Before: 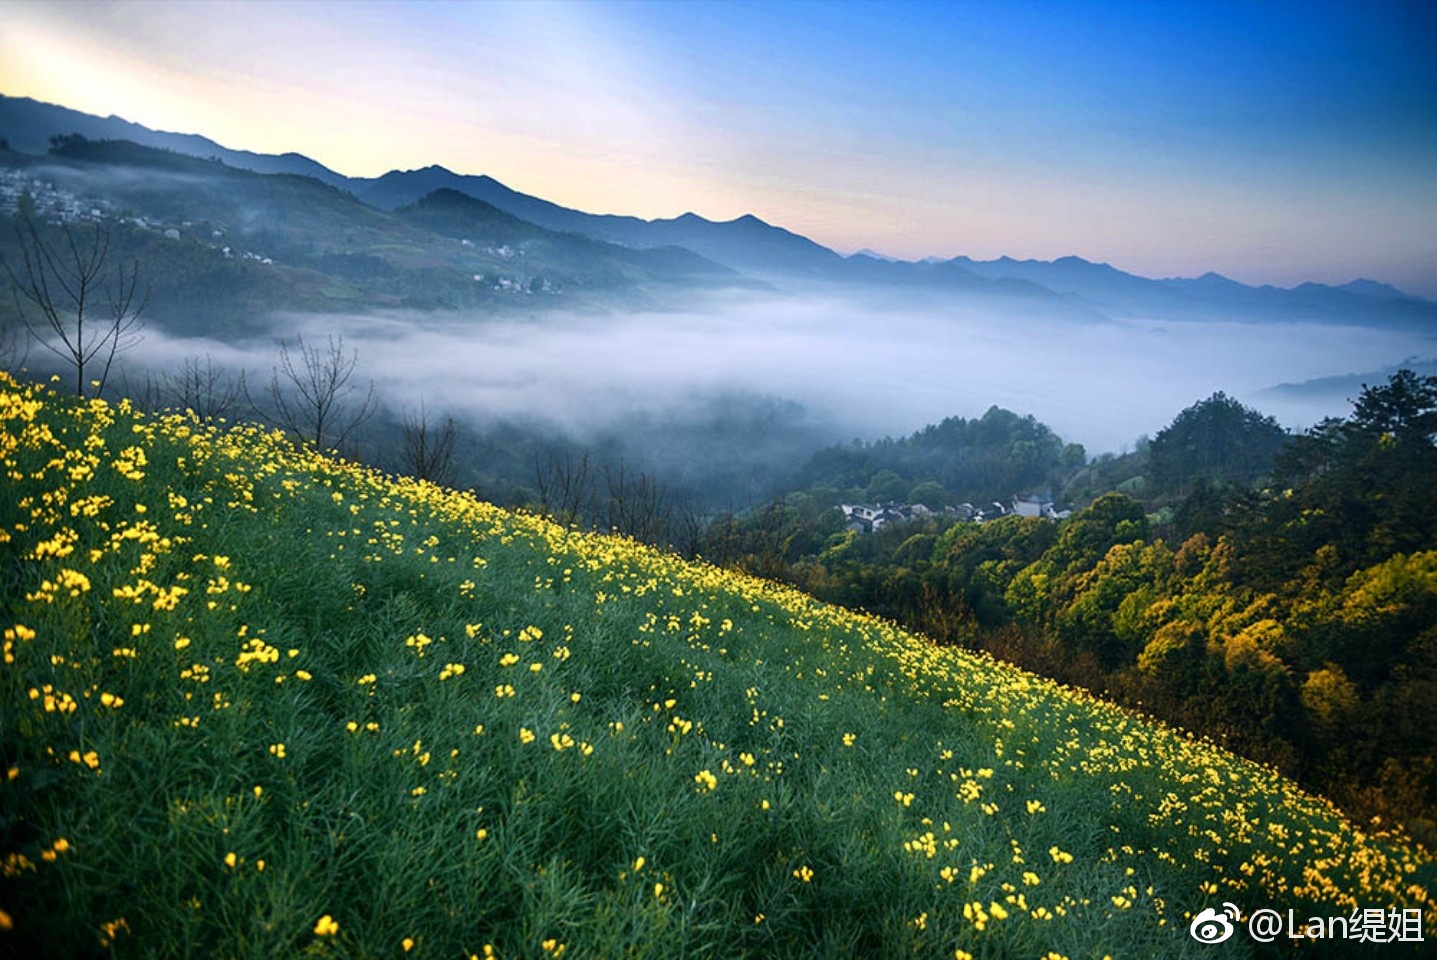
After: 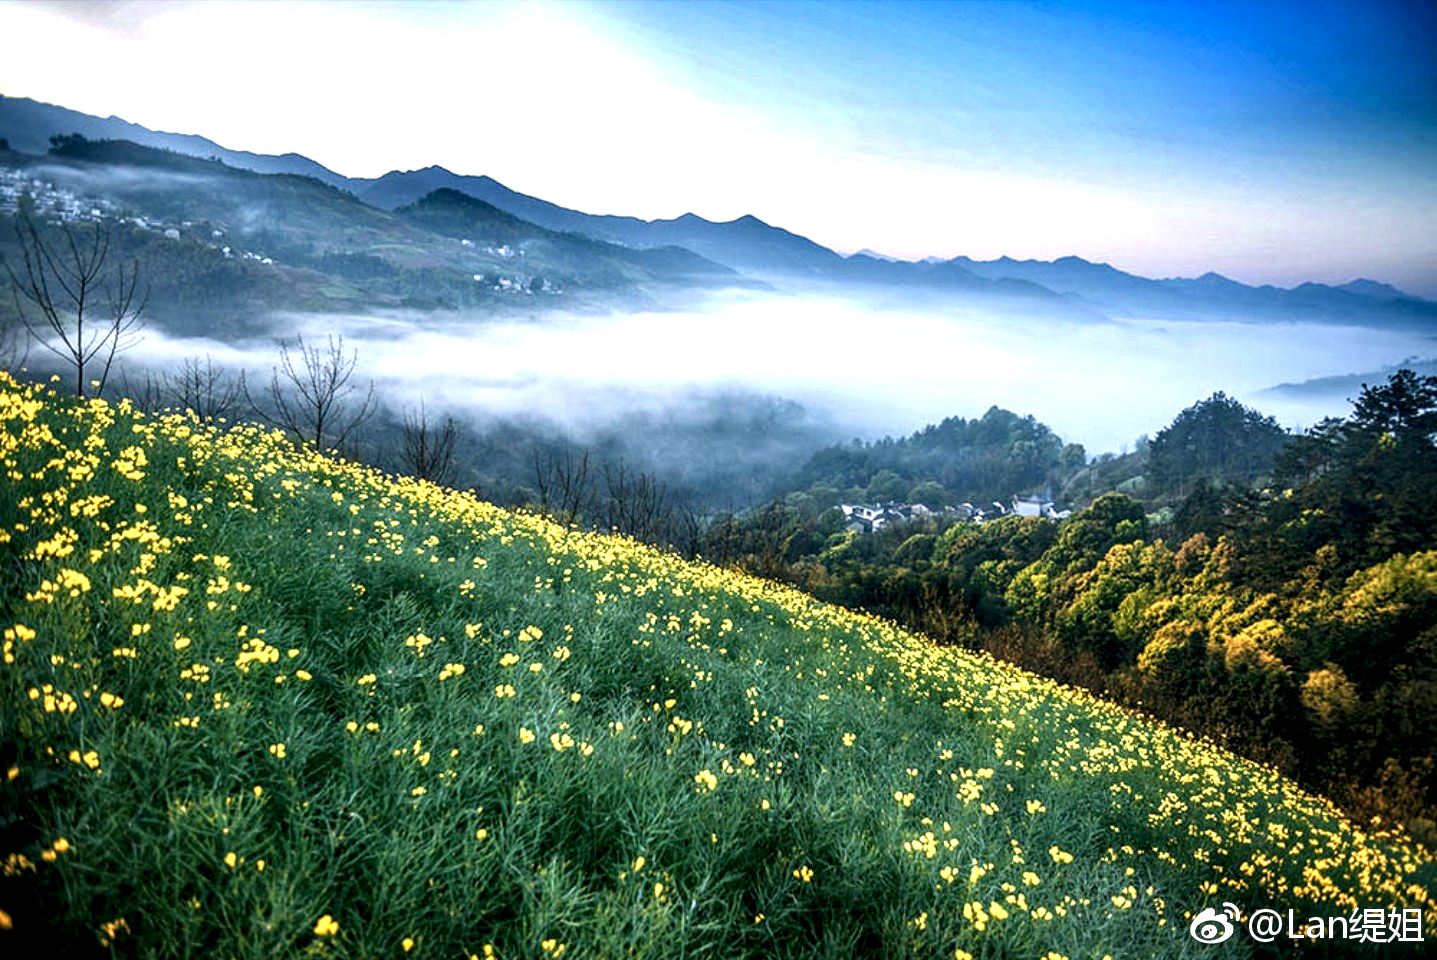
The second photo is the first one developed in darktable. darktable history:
local contrast: highlights 65%, shadows 54%, detail 169%, midtone range 0.514
exposure: exposure 0.6 EV, compensate highlight preservation false
